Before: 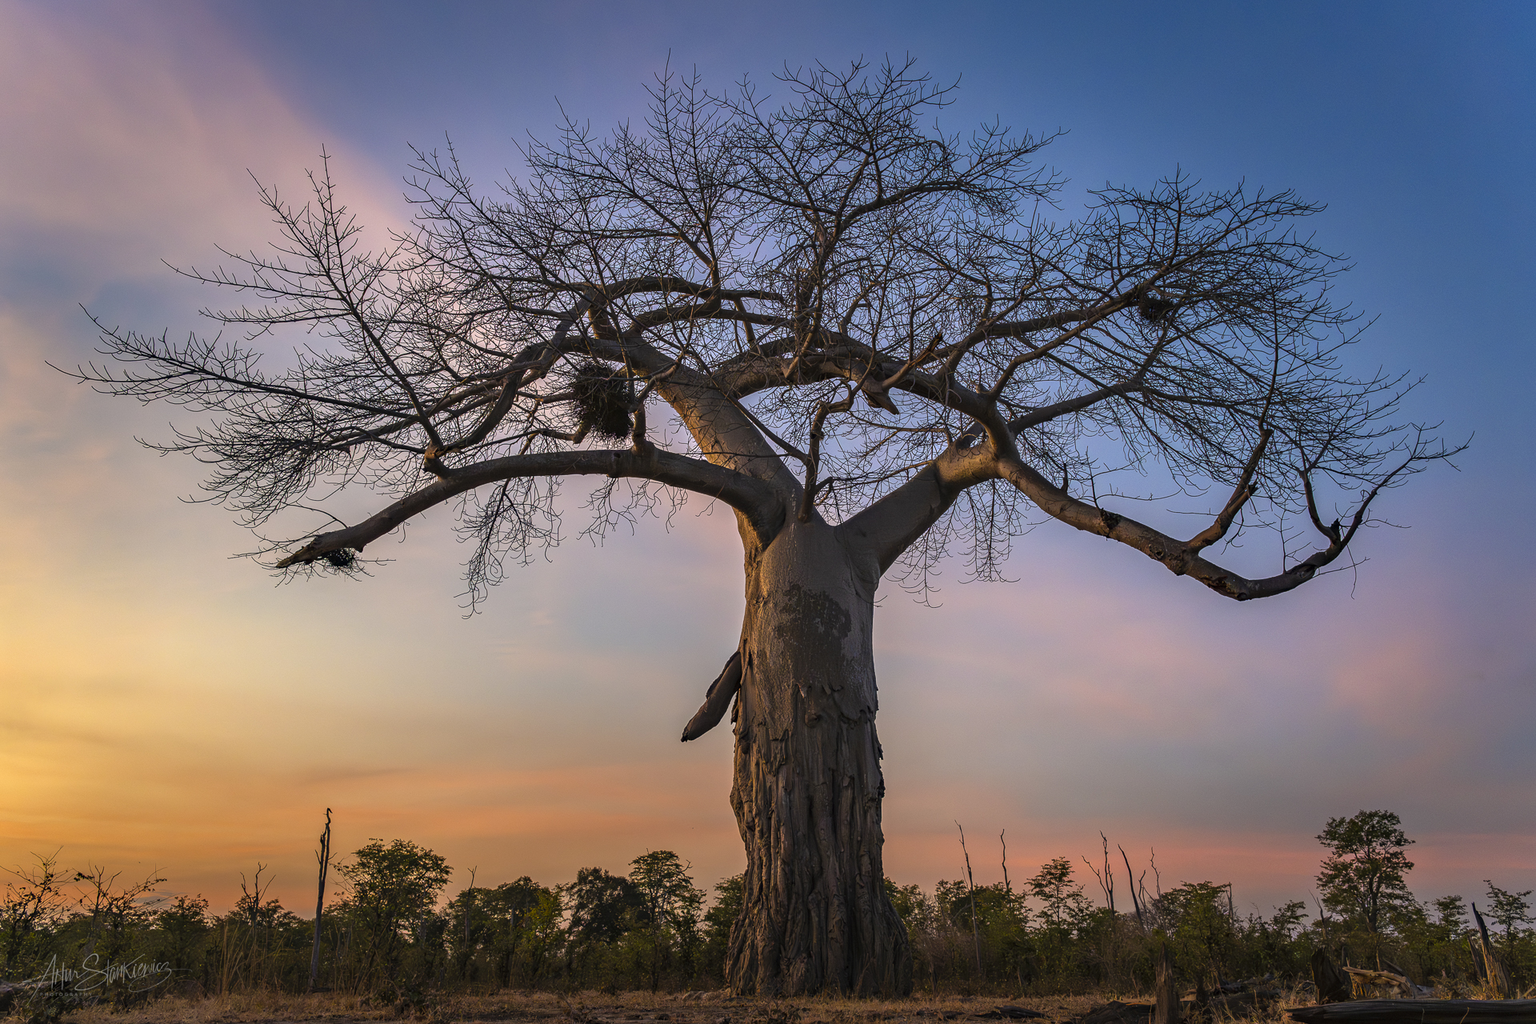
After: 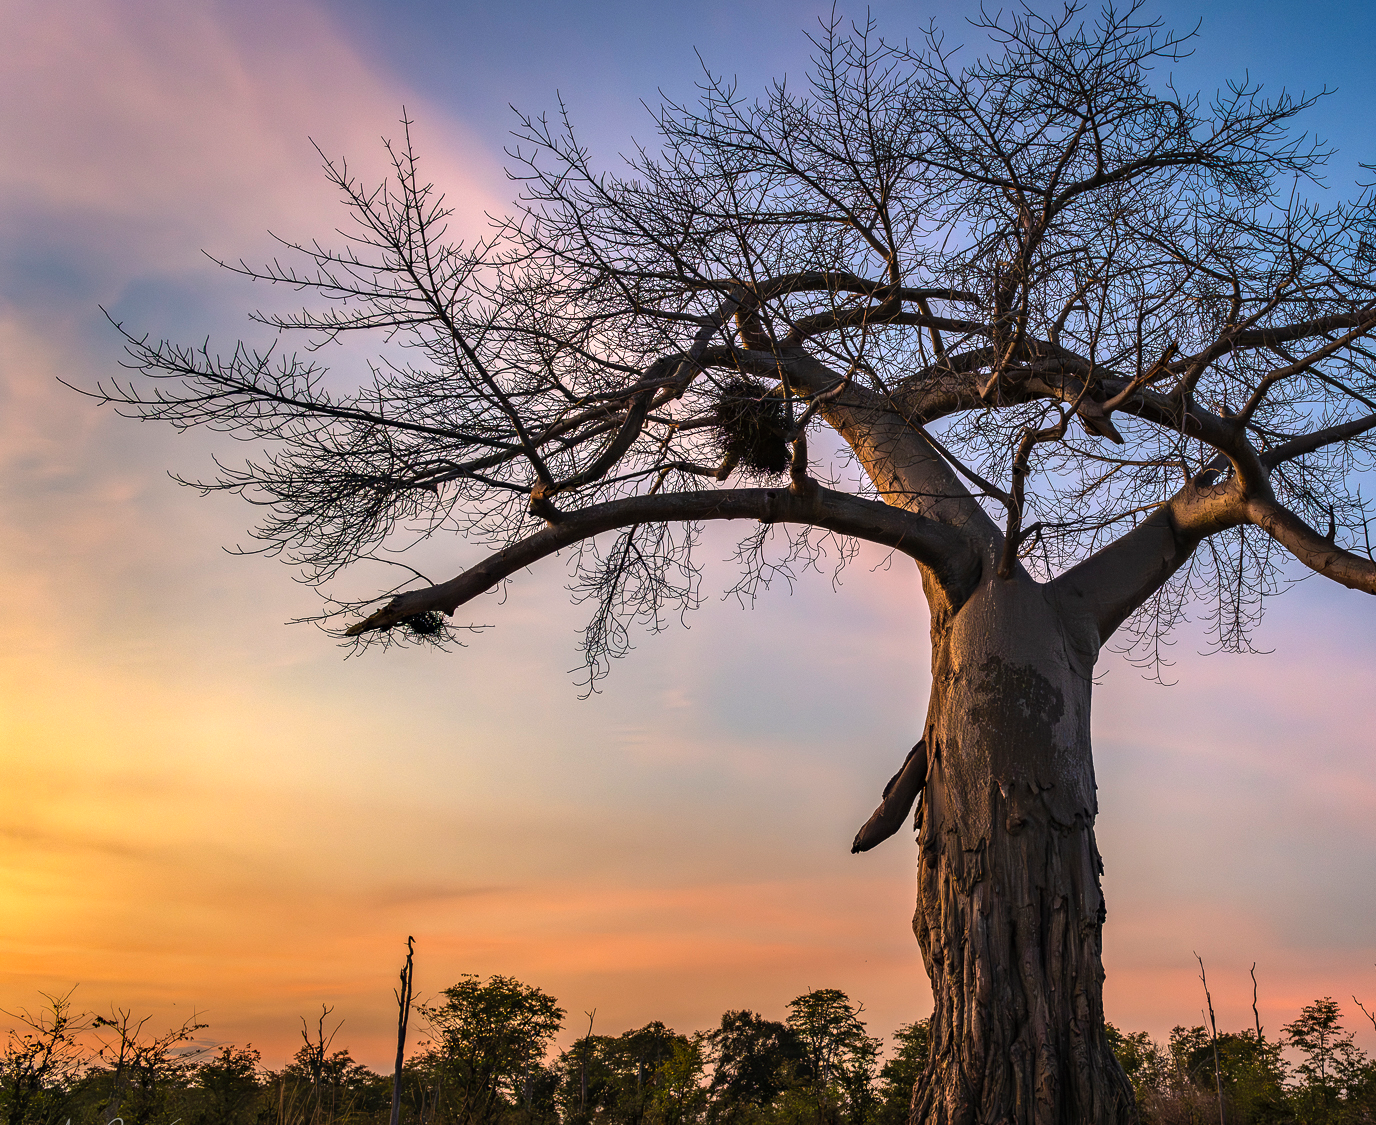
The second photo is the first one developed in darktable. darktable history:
shadows and highlights: low approximation 0.01, soften with gaussian
tone equalizer: -8 EV -0.417 EV, -7 EV -0.389 EV, -6 EV -0.333 EV, -5 EV -0.222 EV, -3 EV 0.222 EV, -2 EV 0.333 EV, -1 EV 0.389 EV, +0 EV 0.417 EV, edges refinement/feathering 500, mask exposure compensation -1.57 EV, preserve details no
crop: top 5.803%, right 27.864%, bottom 5.804%
